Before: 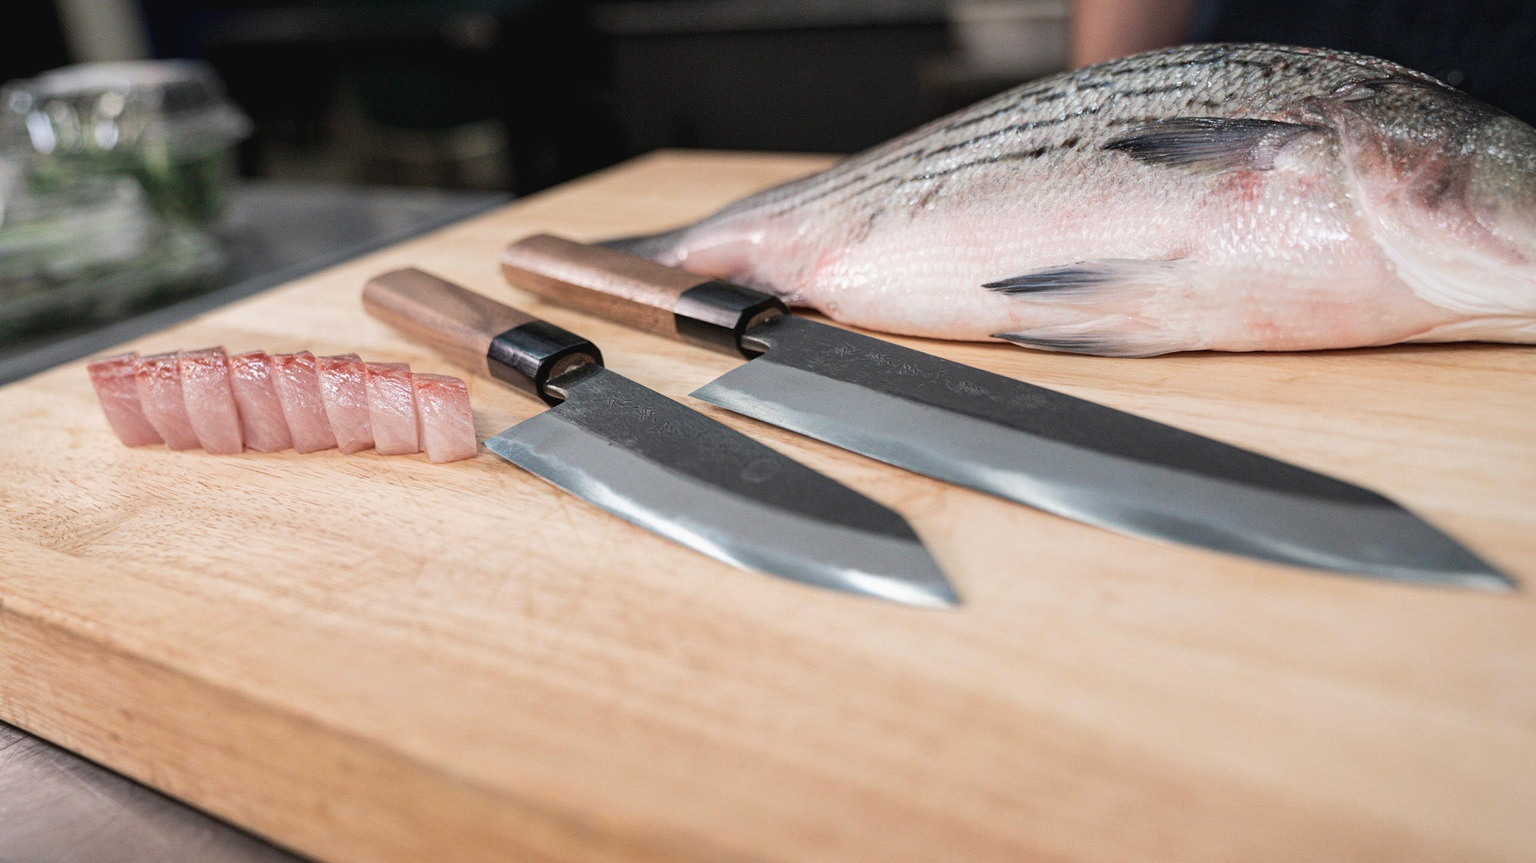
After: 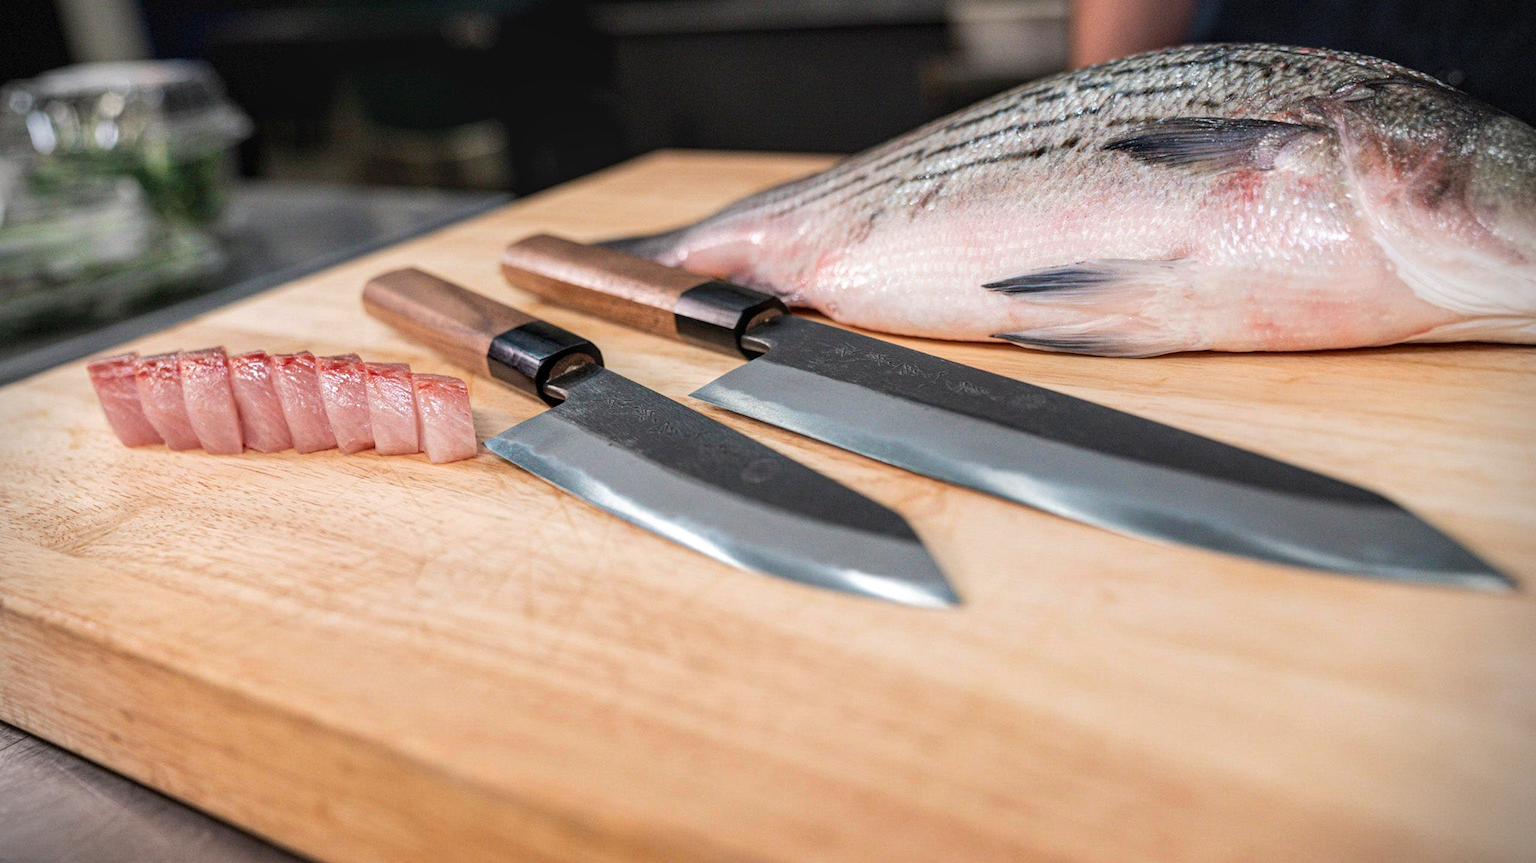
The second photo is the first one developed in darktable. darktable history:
local contrast: on, module defaults
vignetting: dithering 8-bit output, unbound false
color correction: saturation 1.34
